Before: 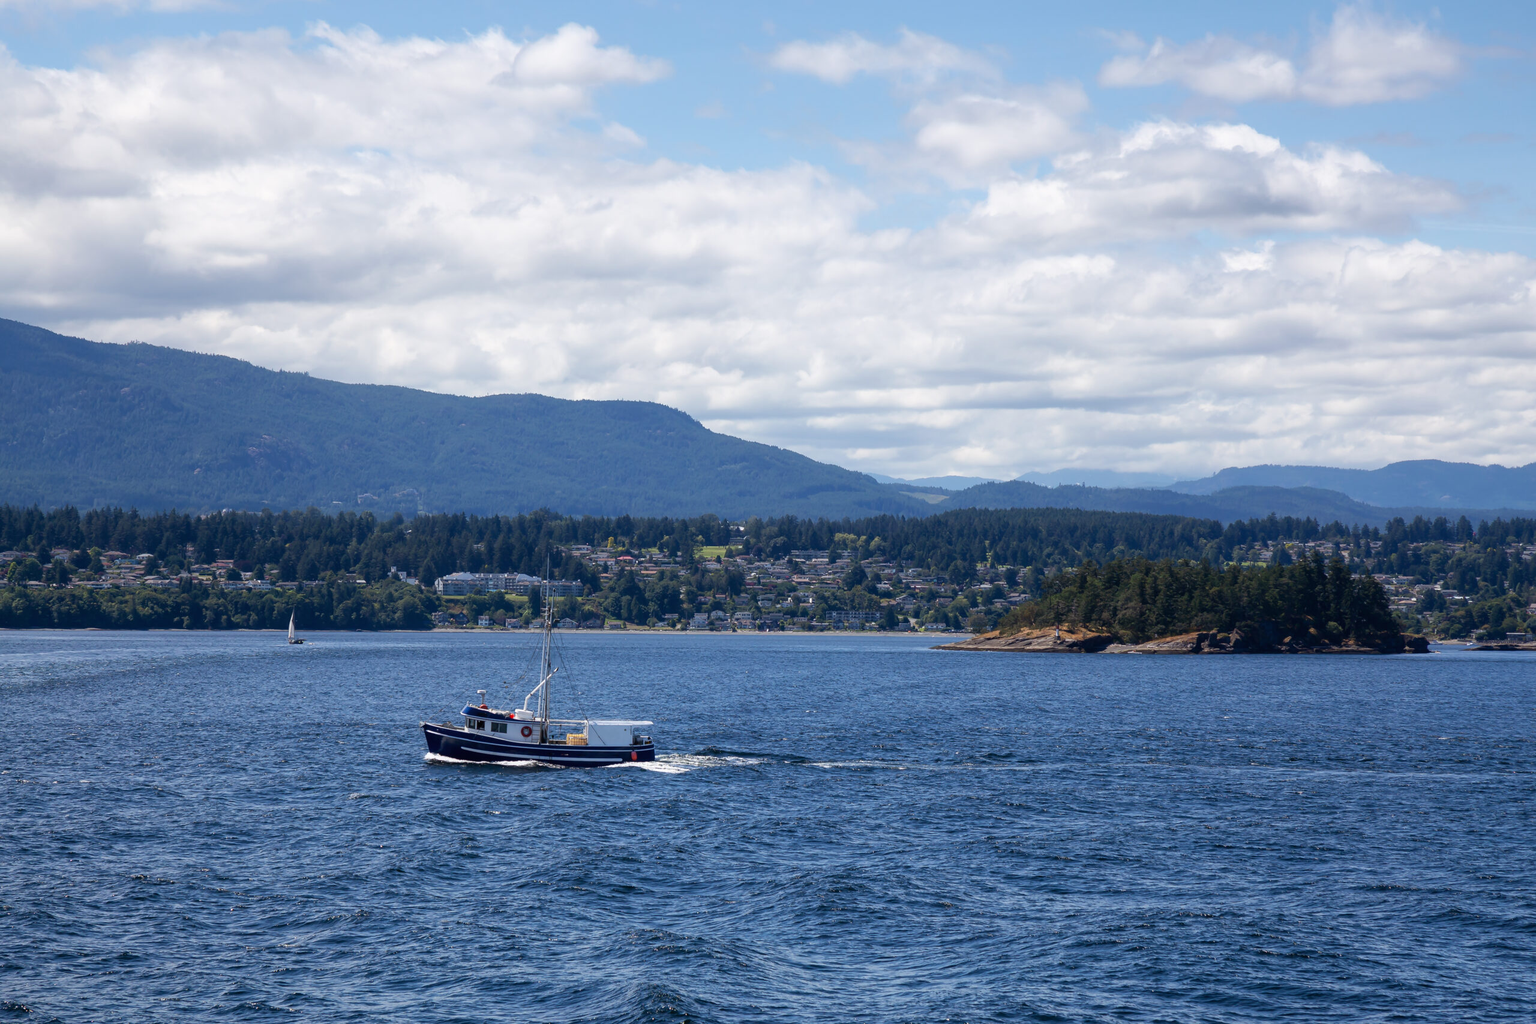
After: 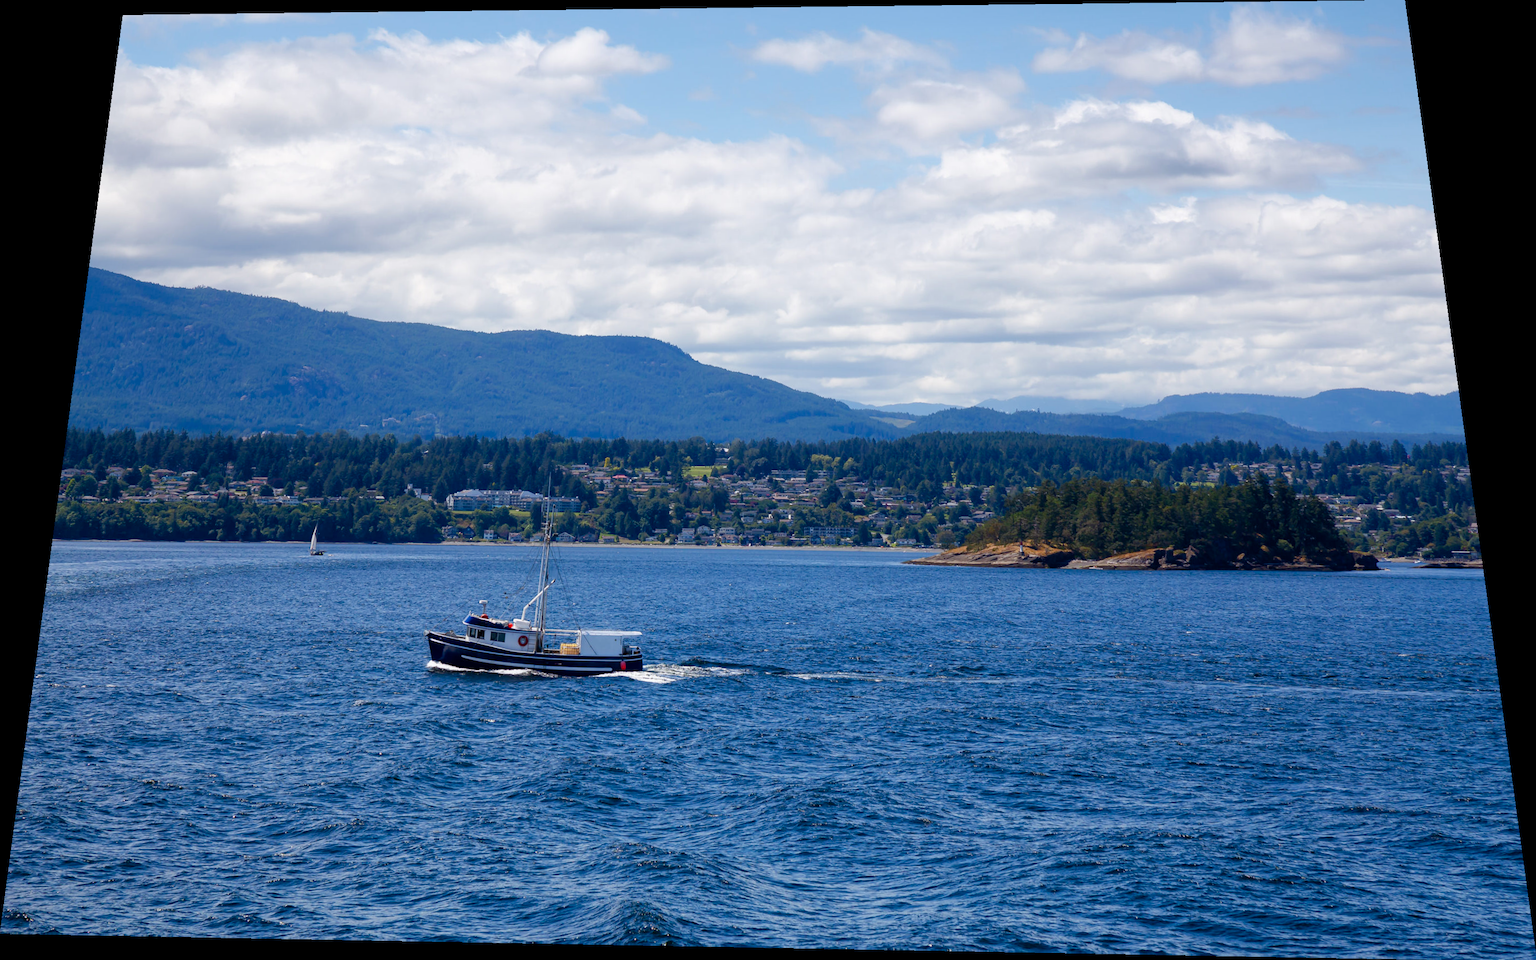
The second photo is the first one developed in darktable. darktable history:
color balance rgb: perceptual saturation grading › global saturation 20%, perceptual saturation grading › highlights -25%, perceptual saturation grading › shadows 50%
rotate and perspective: rotation 0.128°, lens shift (vertical) -0.181, lens shift (horizontal) -0.044, shear 0.001, automatic cropping off
